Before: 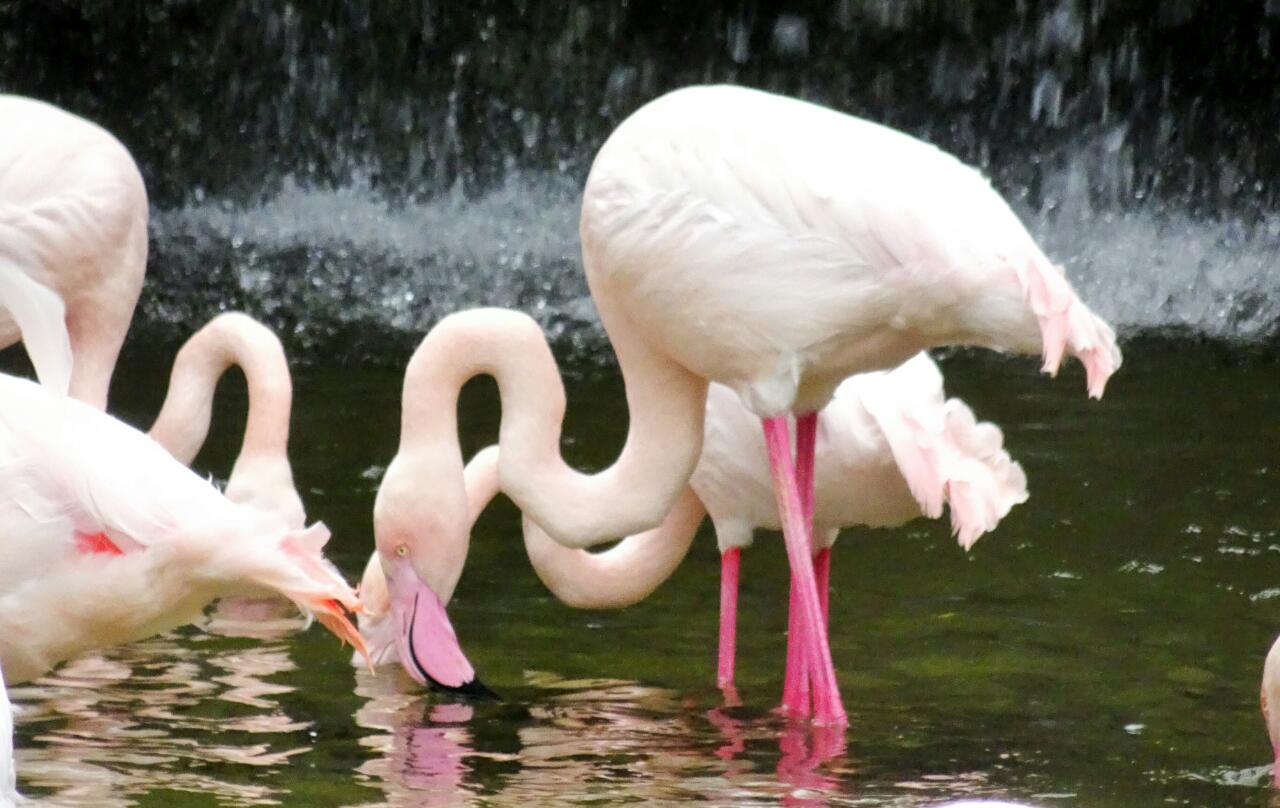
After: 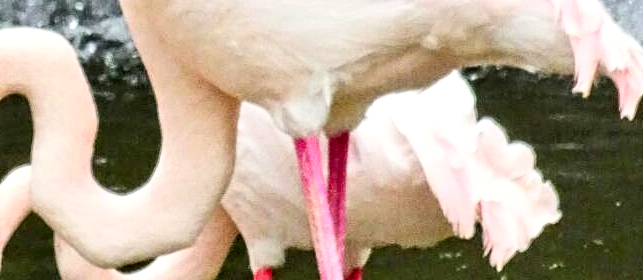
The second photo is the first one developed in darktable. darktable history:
contrast brightness saturation: contrast 0.2, brightness 0.16, saturation 0.22
crop: left 36.607%, top 34.735%, right 13.146%, bottom 30.611%
contrast equalizer: octaves 7, y [[0.5, 0.542, 0.583, 0.625, 0.667, 0.708], [0.5 ×6], [0.5 ×6], [0 ×6], [0 ×6]]
